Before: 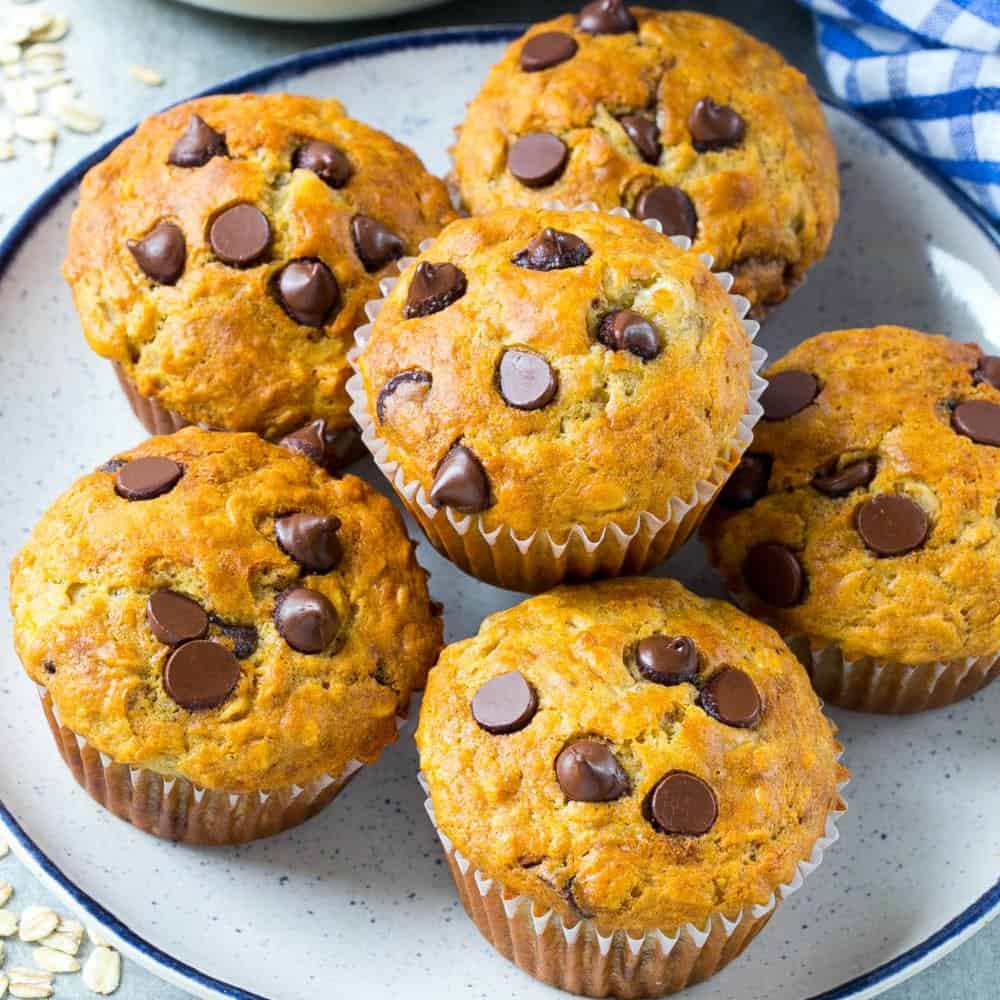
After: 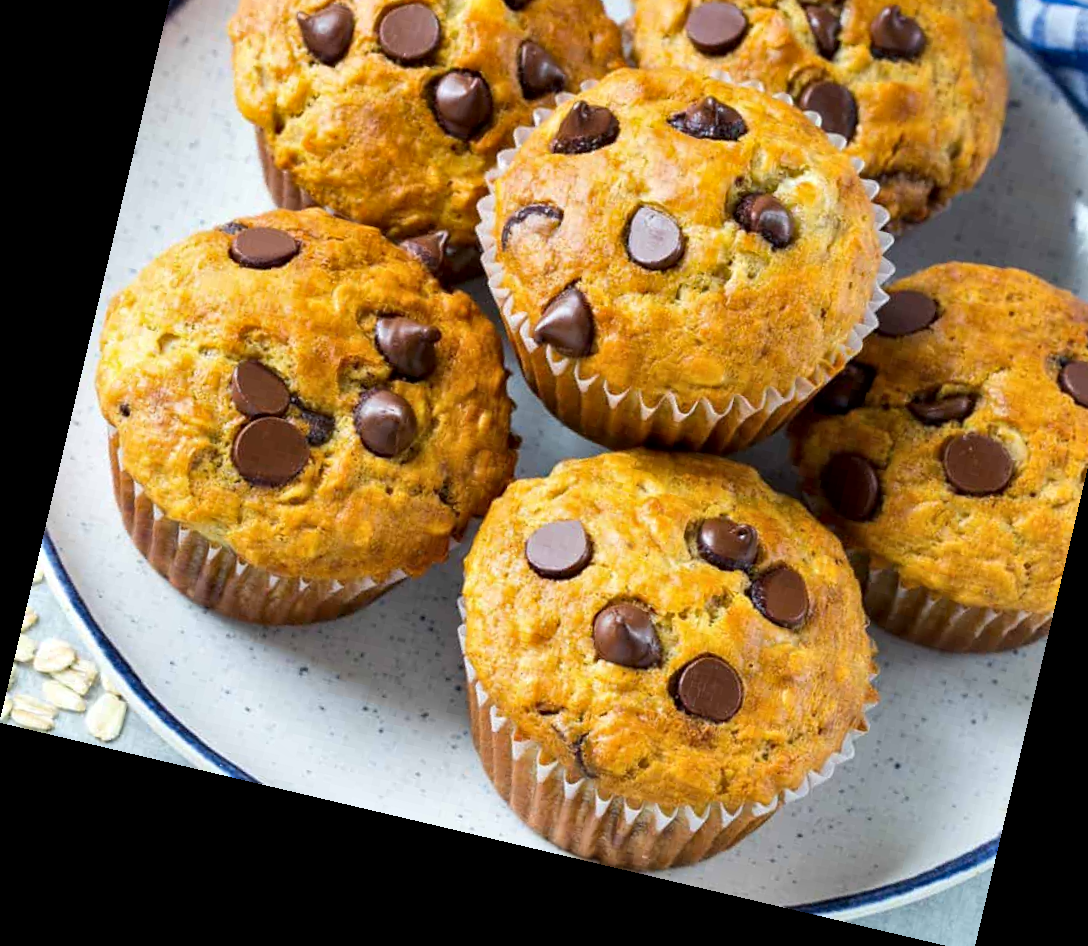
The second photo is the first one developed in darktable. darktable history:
shadows and highlights: low approximation 0.01, soften with gaussian
crop: top 20.916%, right 9.437%, bottom 0.316%
rotate and perspective: rotation 13.27°, automatic cropping off
contrast equalizer: y [[0.509, 0.517, 0.523, 0.523, 0.517, 0.509], [0.5 ×6], [0.5 ×6], [0 ×6], [0 ×6]]
